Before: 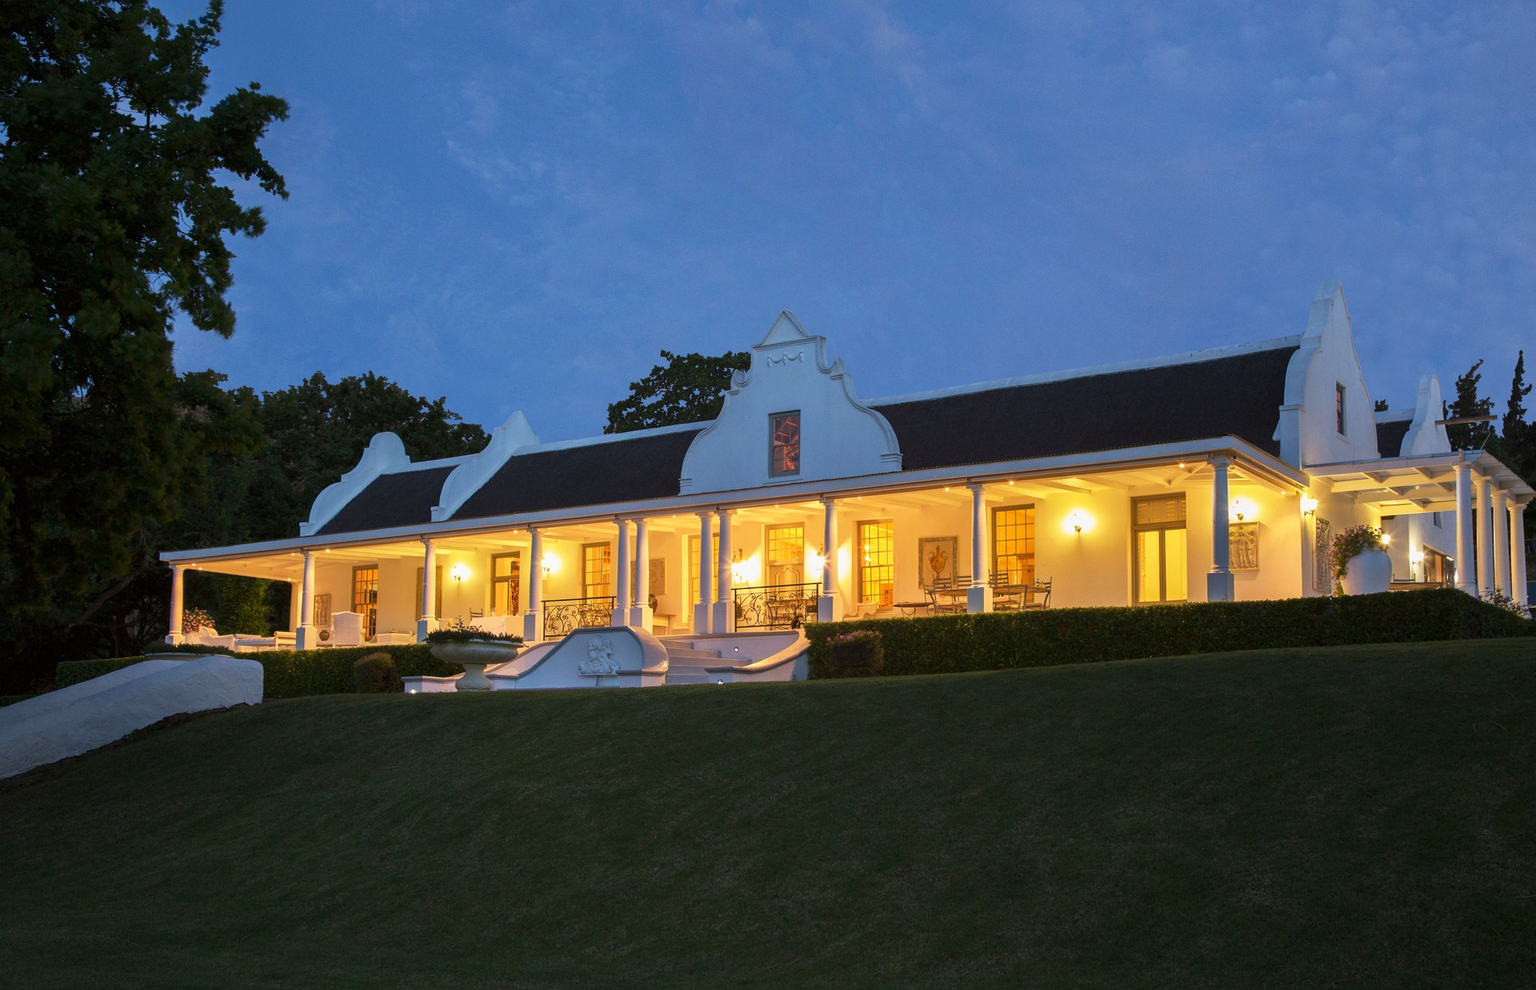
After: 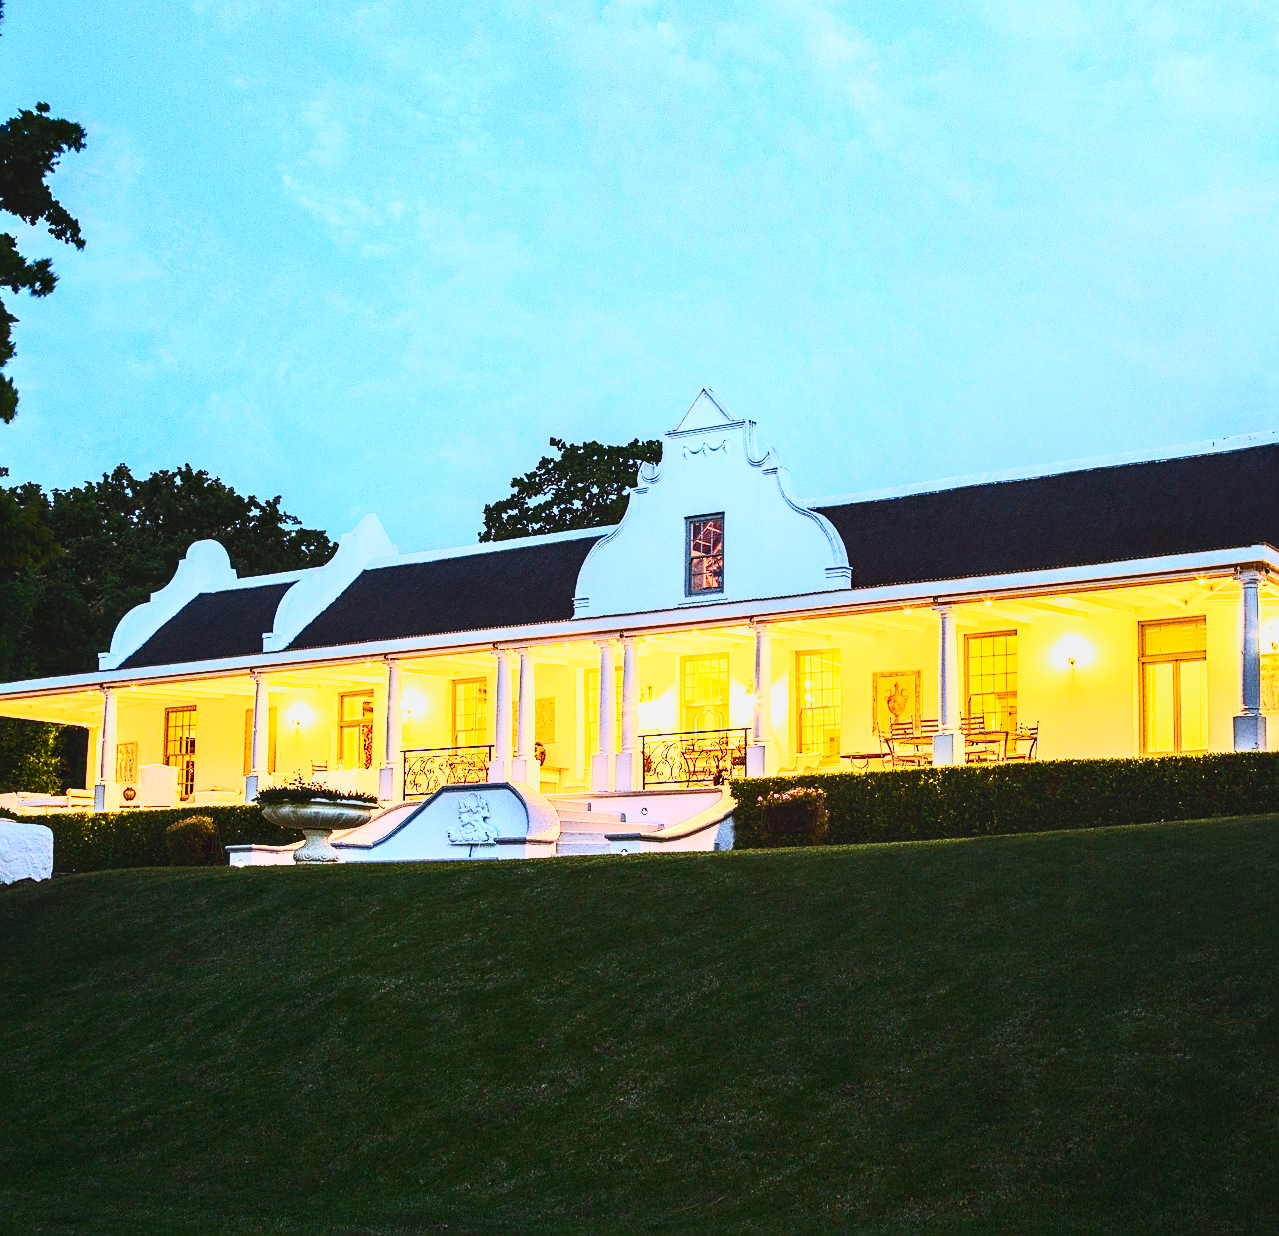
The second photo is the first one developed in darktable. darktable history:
sharpen: on, module defaults
crop and rotate: left 14.385%, right 18.948%
white balance: emerald 1
local contrast: detail 130%
base curve: curves: ch0 [(0, 0) (0.007, 0.004) (0.027, 0.03) (0.046, 0.07) (0.207, 0.54) (0.442, 0.872) (0.673, 0.972) (1, 1)], preserve colors none
contrast brightness saturation: contrast 0.62, brightness 0.34, saturation 0.14
